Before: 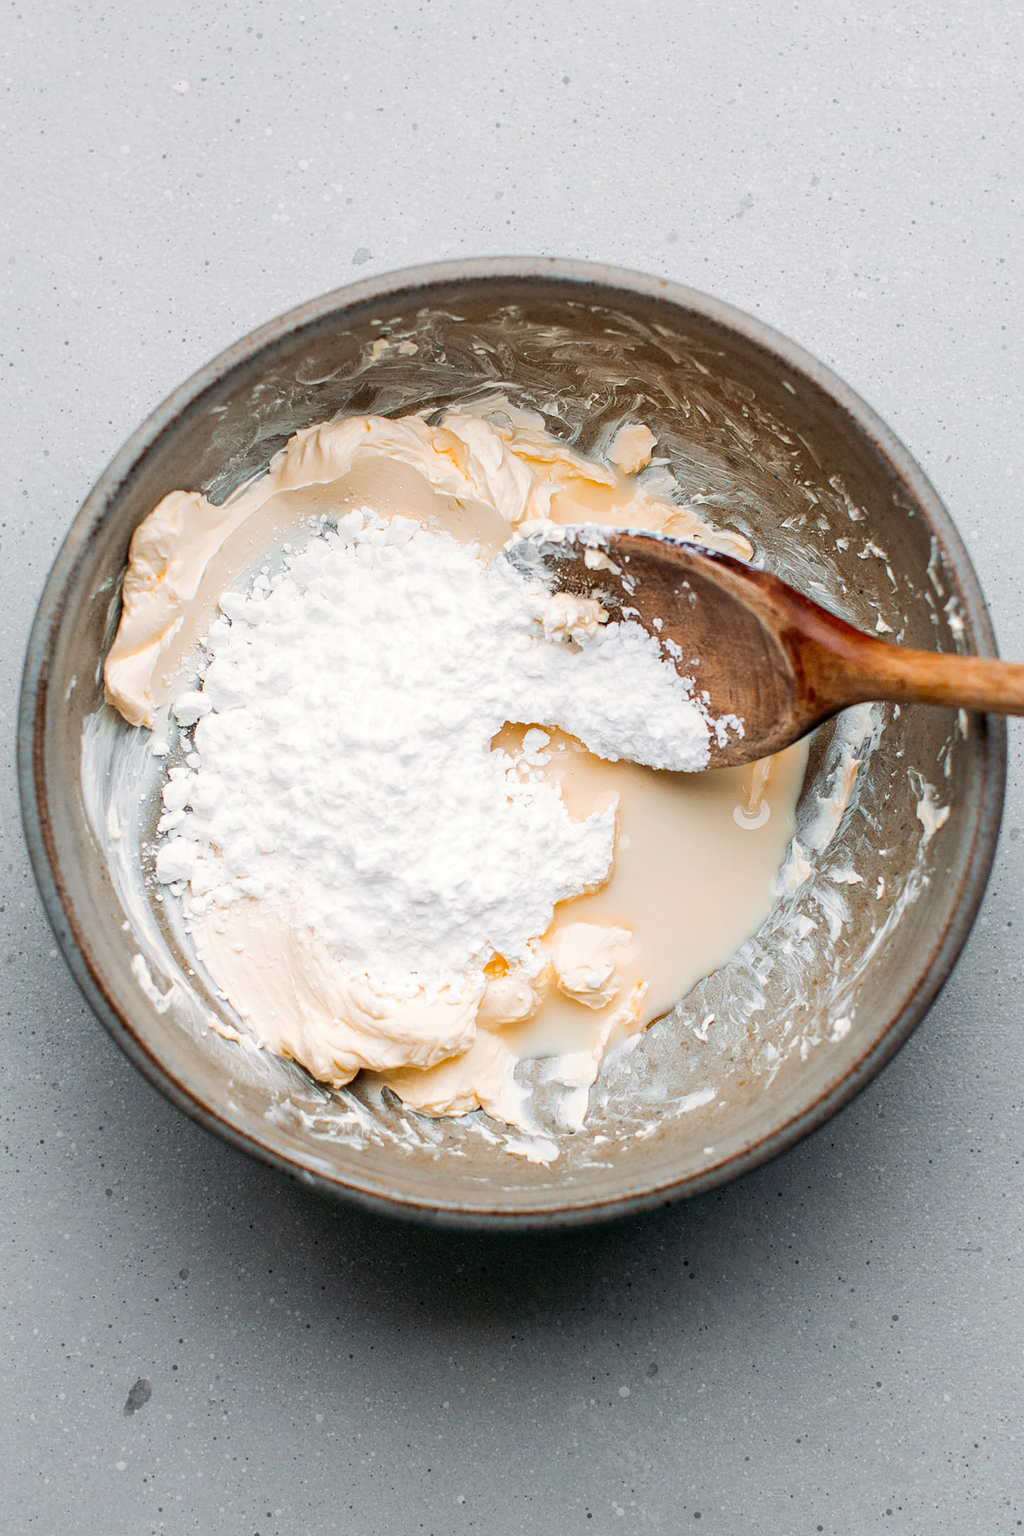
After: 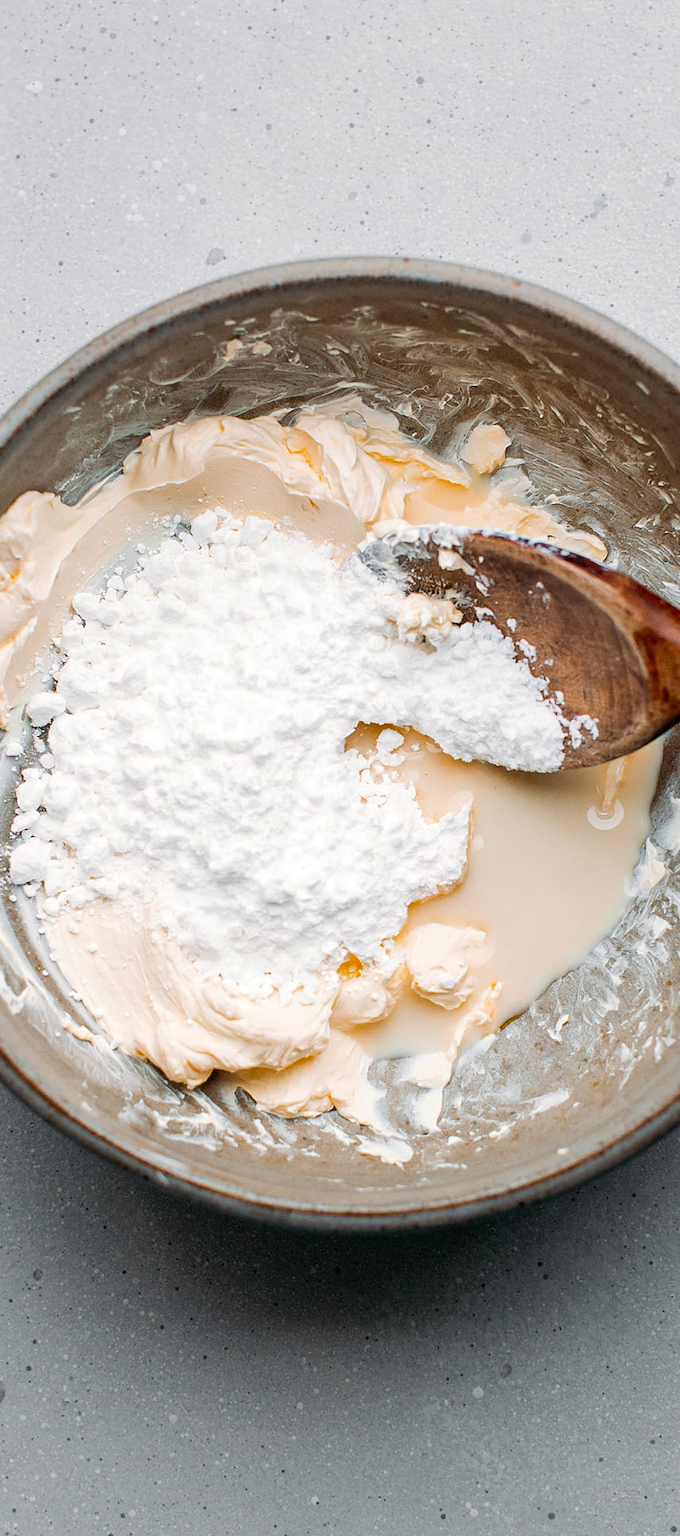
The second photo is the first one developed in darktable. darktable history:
shadows and highlights: shadows 36.47, highlights -27, soften with gaussian
crop and rotate: left 14.315%, right 19.202%
